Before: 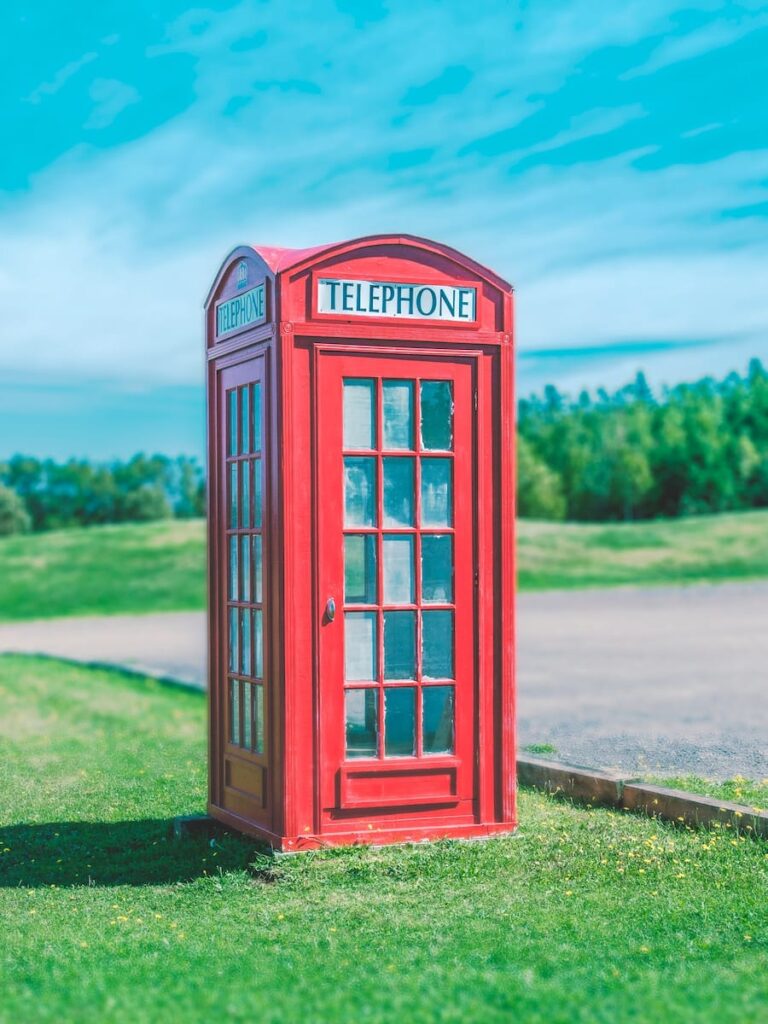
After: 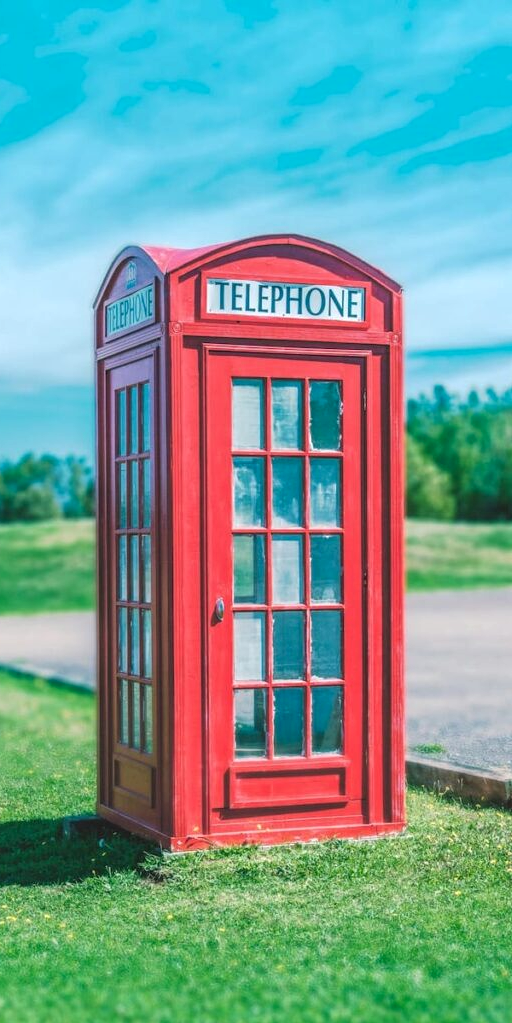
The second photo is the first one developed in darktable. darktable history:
crop and rotate: left 14.462%, right 18.852%
local contrast: on, module defaults
